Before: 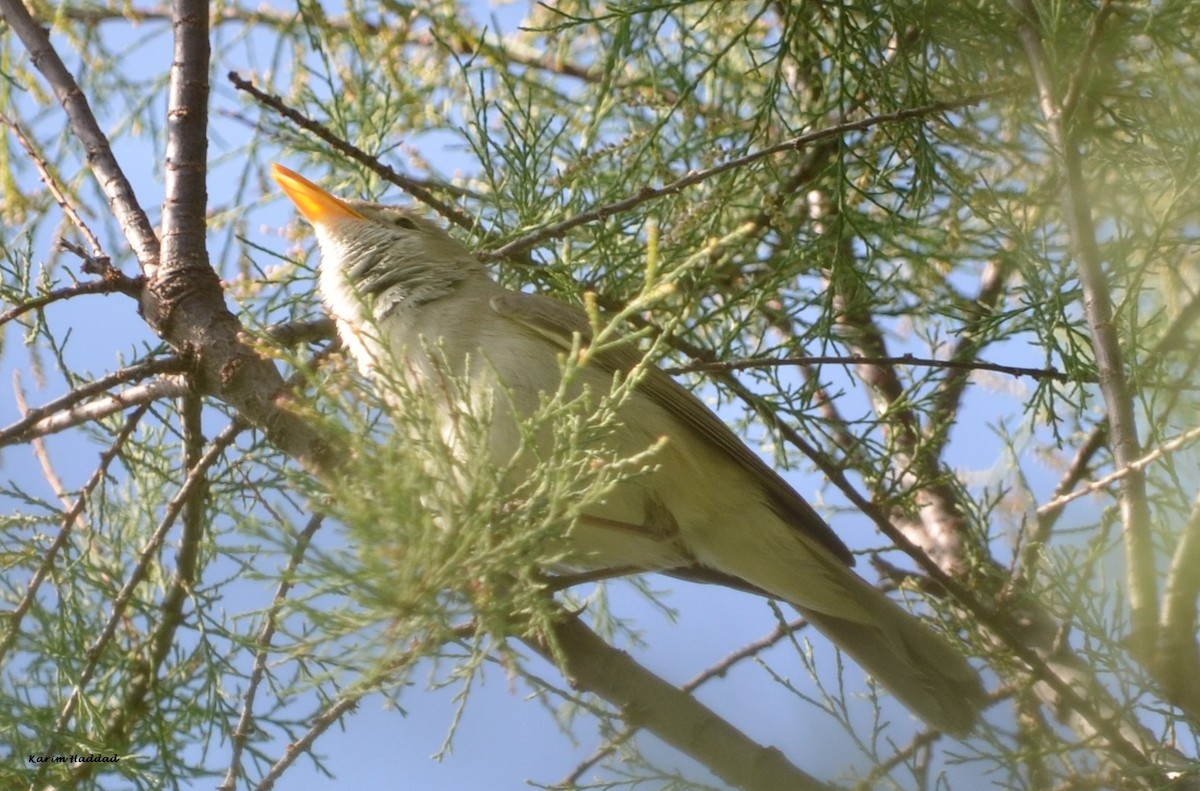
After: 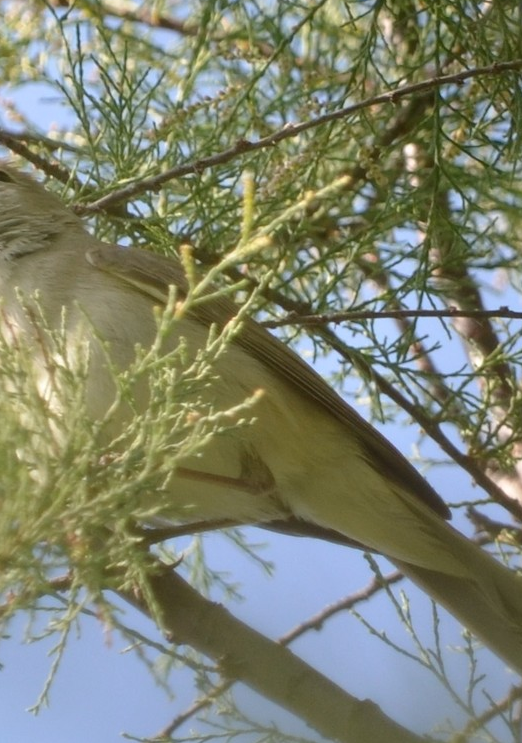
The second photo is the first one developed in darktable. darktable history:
crop: left 33.67%, top 6.023%, right 22.767%
tone equalizer: on, module defaults
